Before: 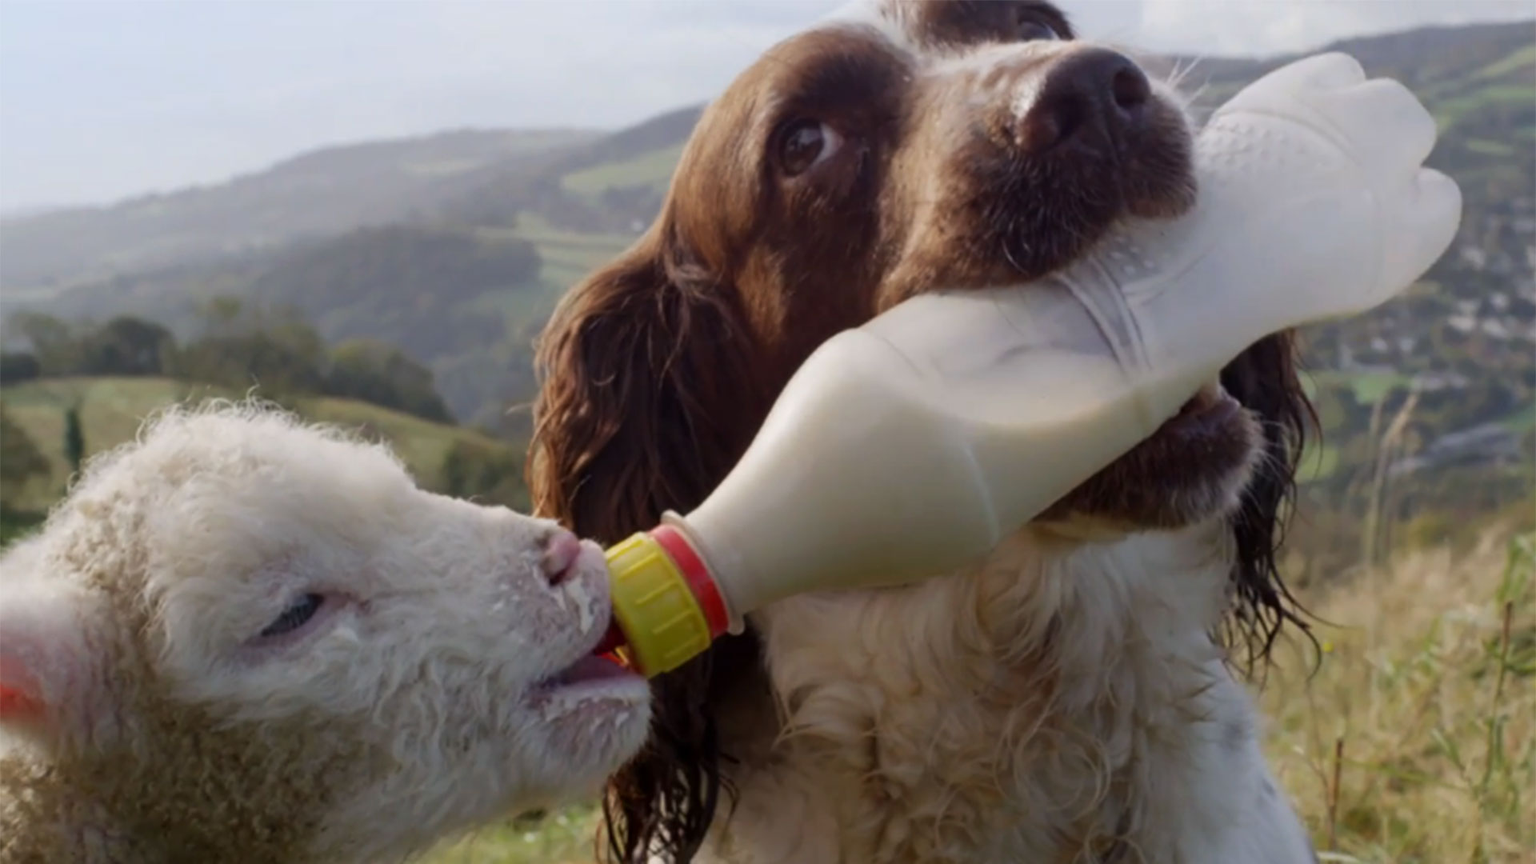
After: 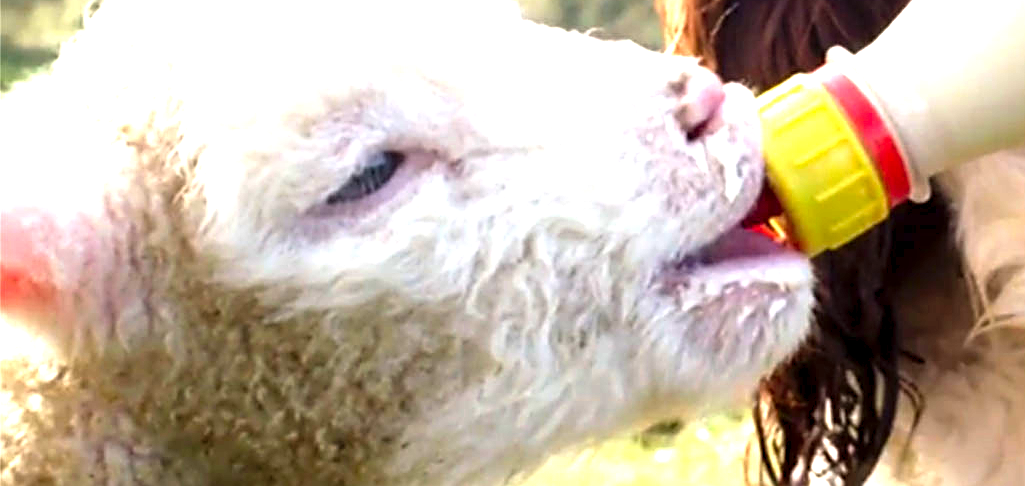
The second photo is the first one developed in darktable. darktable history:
sharpen: amount 0.575
levels: levels [0, 0.281, 0.562]
crop and rotate: top 54.778%, right 46.61%, bottom 0.159%
contrast brightness saturation: saturation -0.05
exposure: black level correction 0.001, exposure 0.5 EV, compensate exposure bias true, compensate highlight preservation false
white balance: red 1, blue 1
